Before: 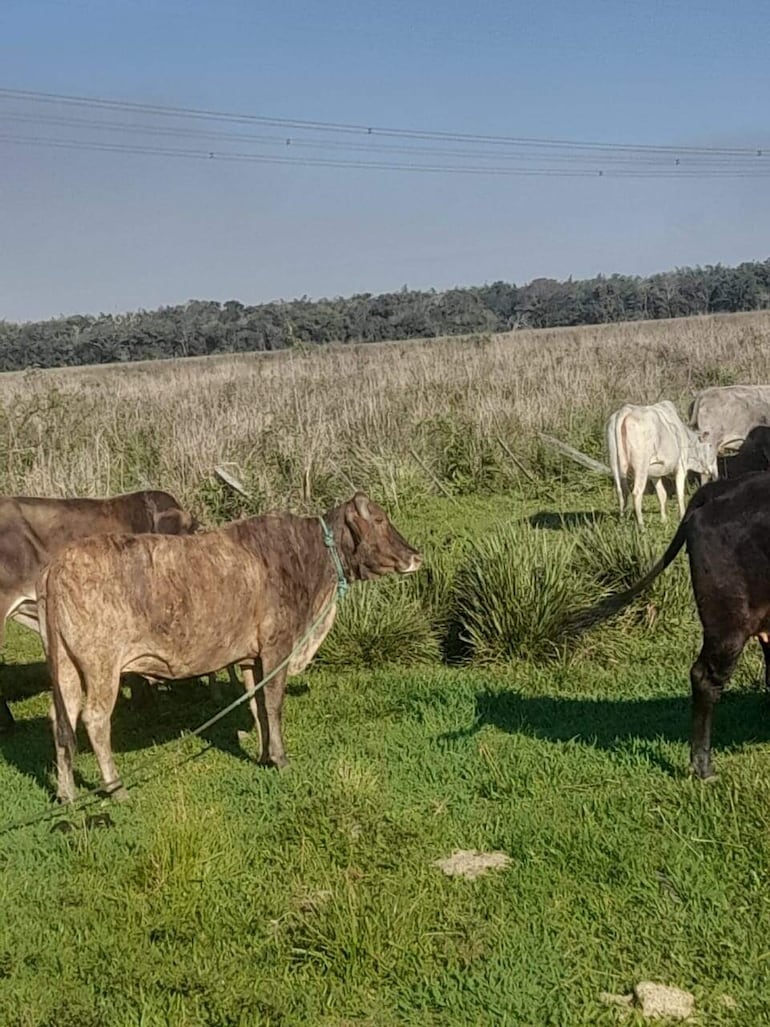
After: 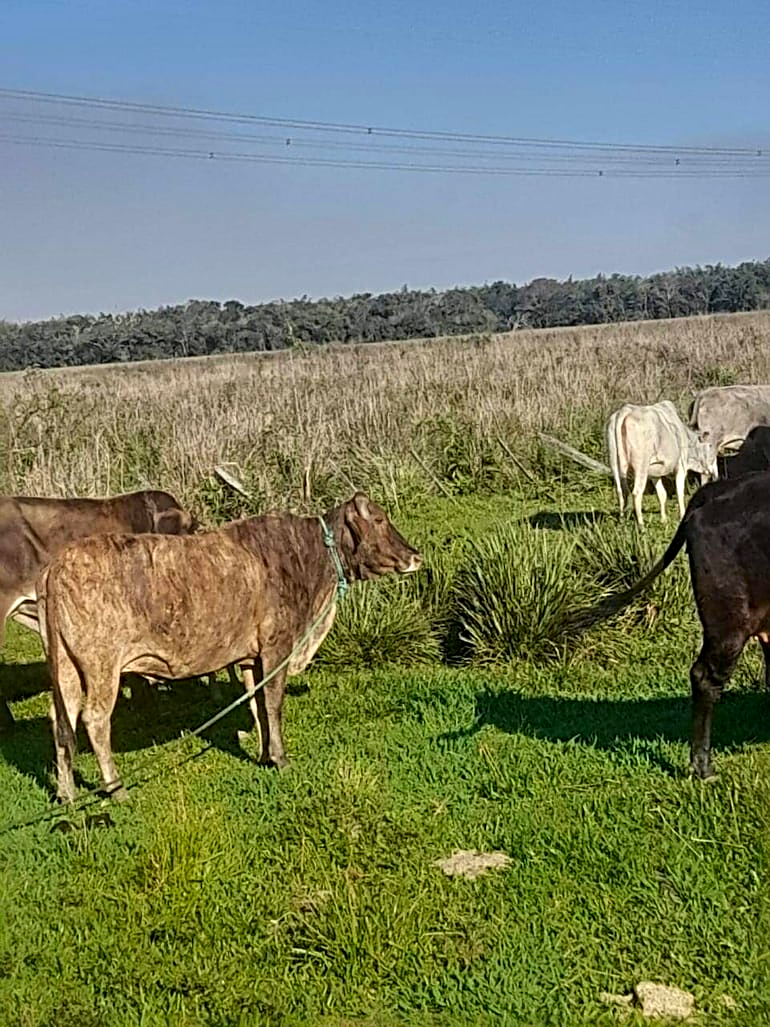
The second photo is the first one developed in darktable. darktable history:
contrast brightness saturation: contrast 0.09, saturation 0.28
sharpen: radius 4.883
